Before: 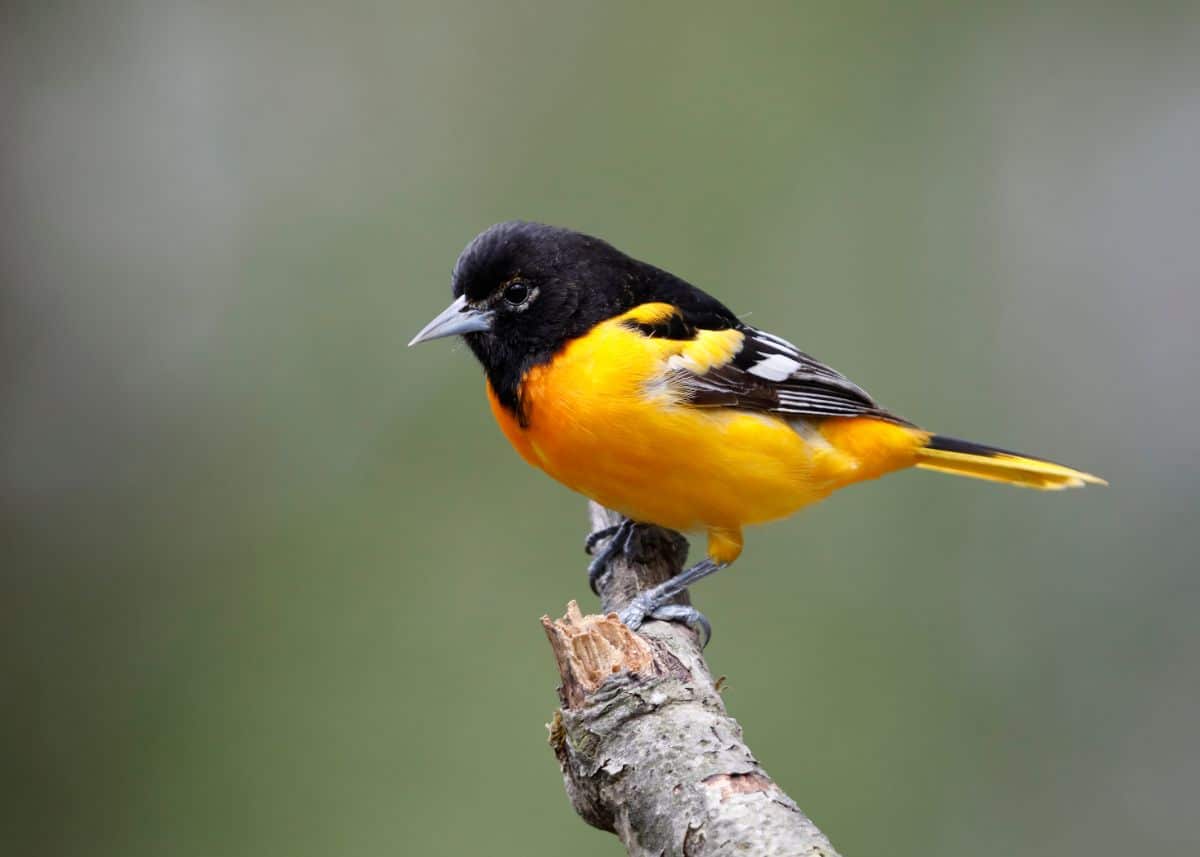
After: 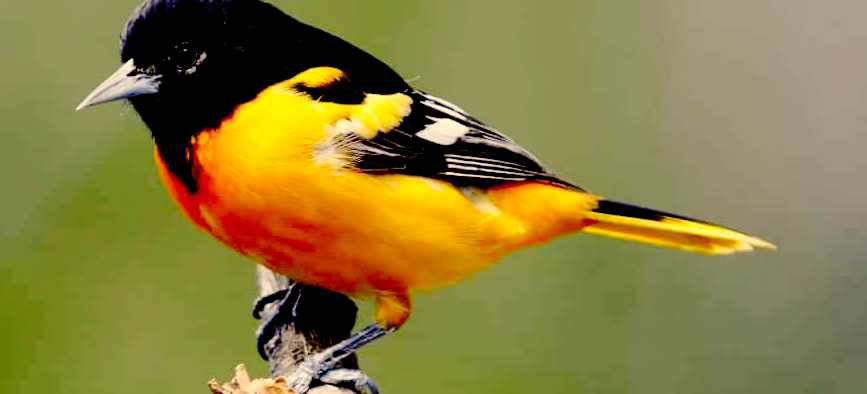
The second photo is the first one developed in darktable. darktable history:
tone curve: curves: ch0 [(0, 0) (0.003, 0.03) (0.011, 0.032) (0.025, 0.035) (0.044, 0.038) (0.069, 0.041) (0.1, 0.058) (0.136, 0.091) (0.177, 0.133) (0.224, 0.181) (0.277, 0.268) (0.335, 0.363) (0.399, 0.461) (0.468, 0.554) (0.543, 0.633) (0.623, 0.709) (0.709, 0.784) (0.801, 0.869) (0.898, 0.938) (1, 1)], preserve colors none
exposure: black level correction 0.058, compensate exposure bias true, compensate highlight preservation false
color correction: highlights a* 2.55, highlights b* 23.21
crop and rotate: left 27.727%, top 27.542%, bottom 26.441%
